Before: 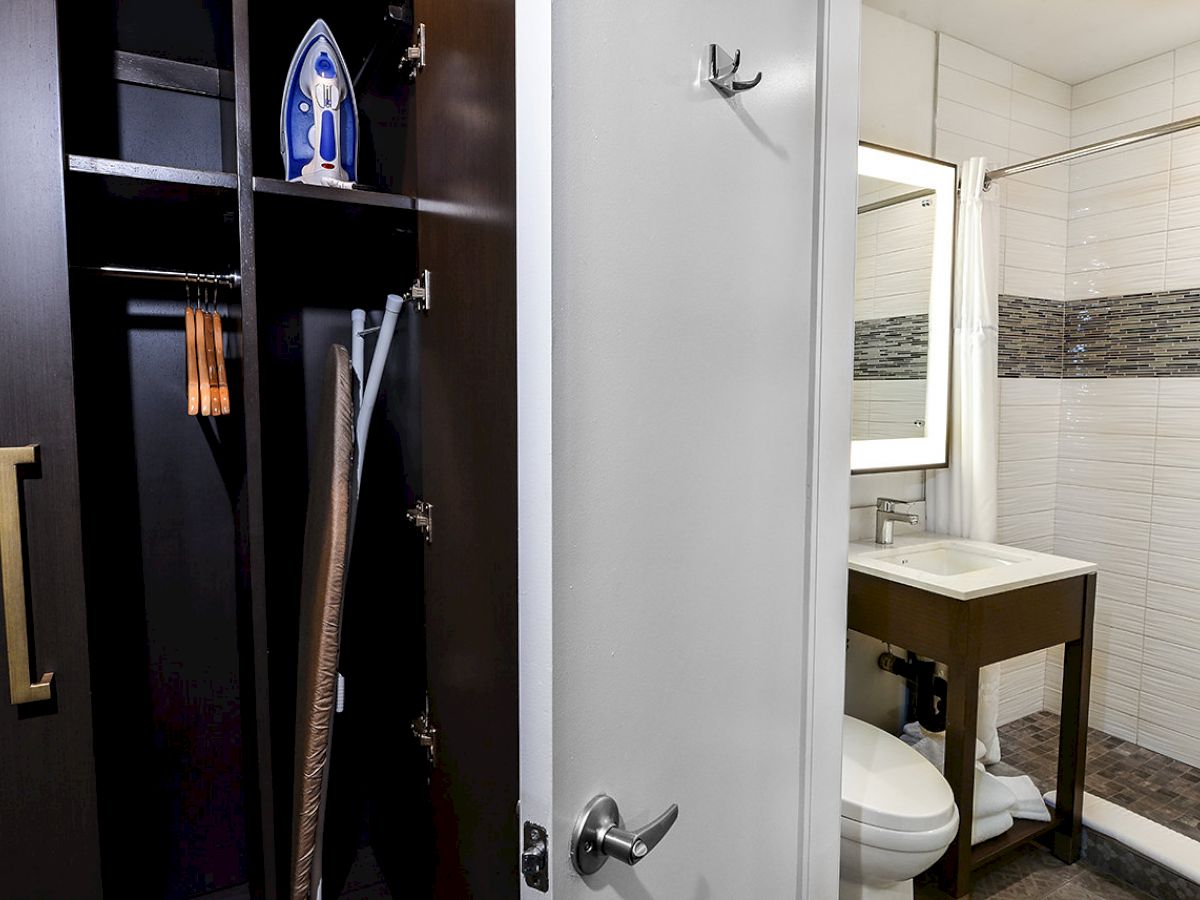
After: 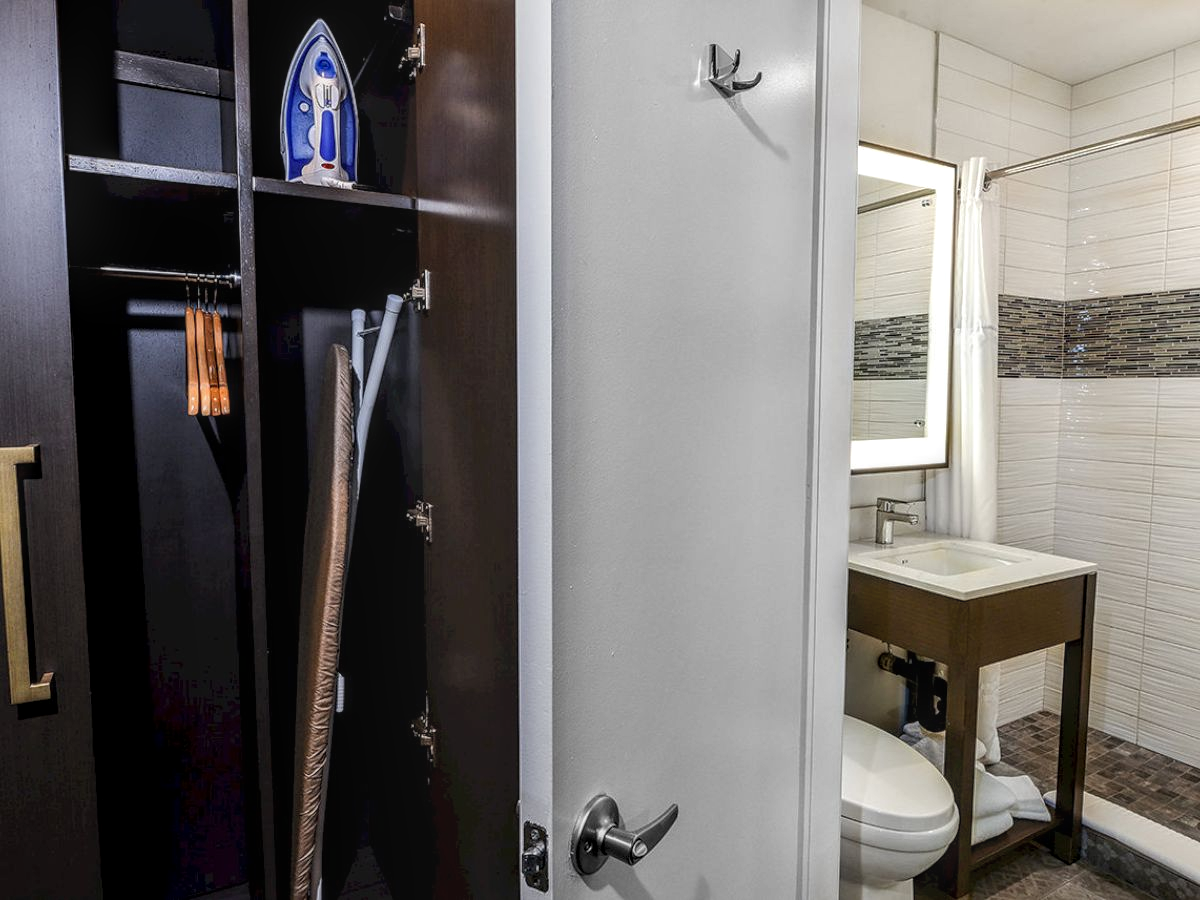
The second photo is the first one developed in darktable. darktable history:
local contrast: highlights 3%, shadows 7%, detail 133%
